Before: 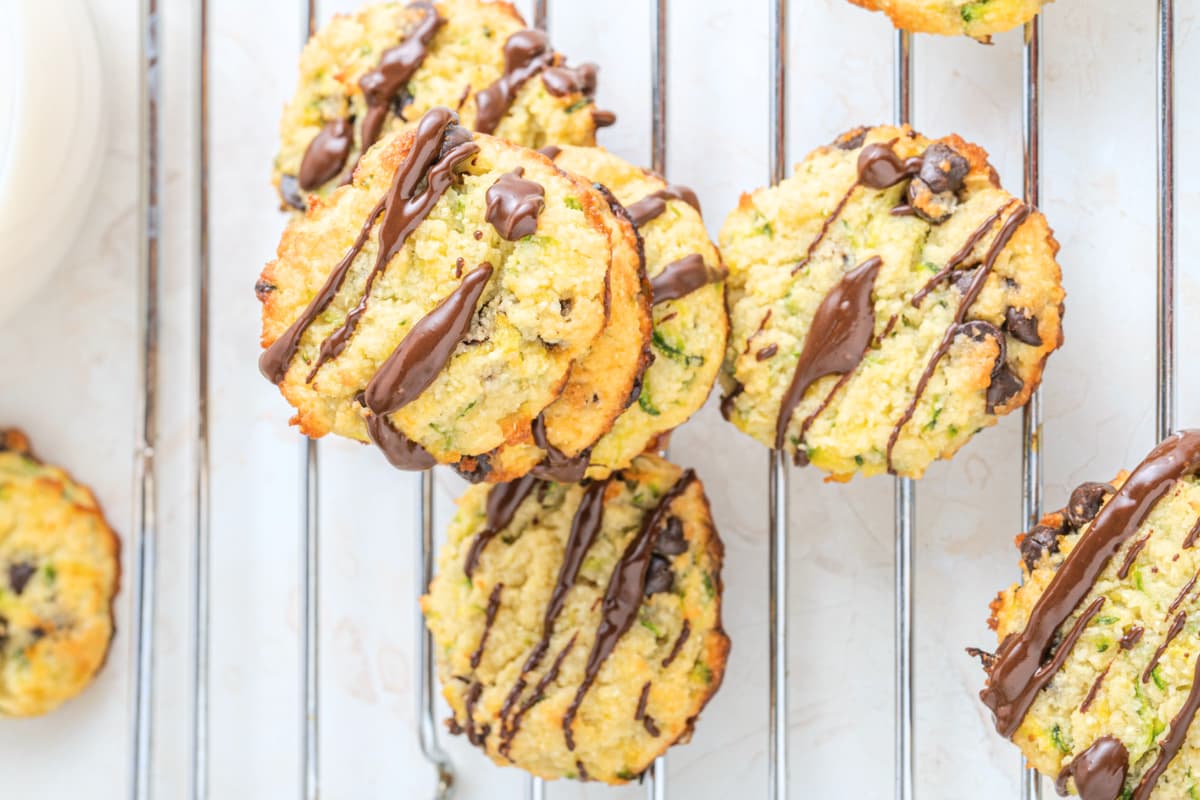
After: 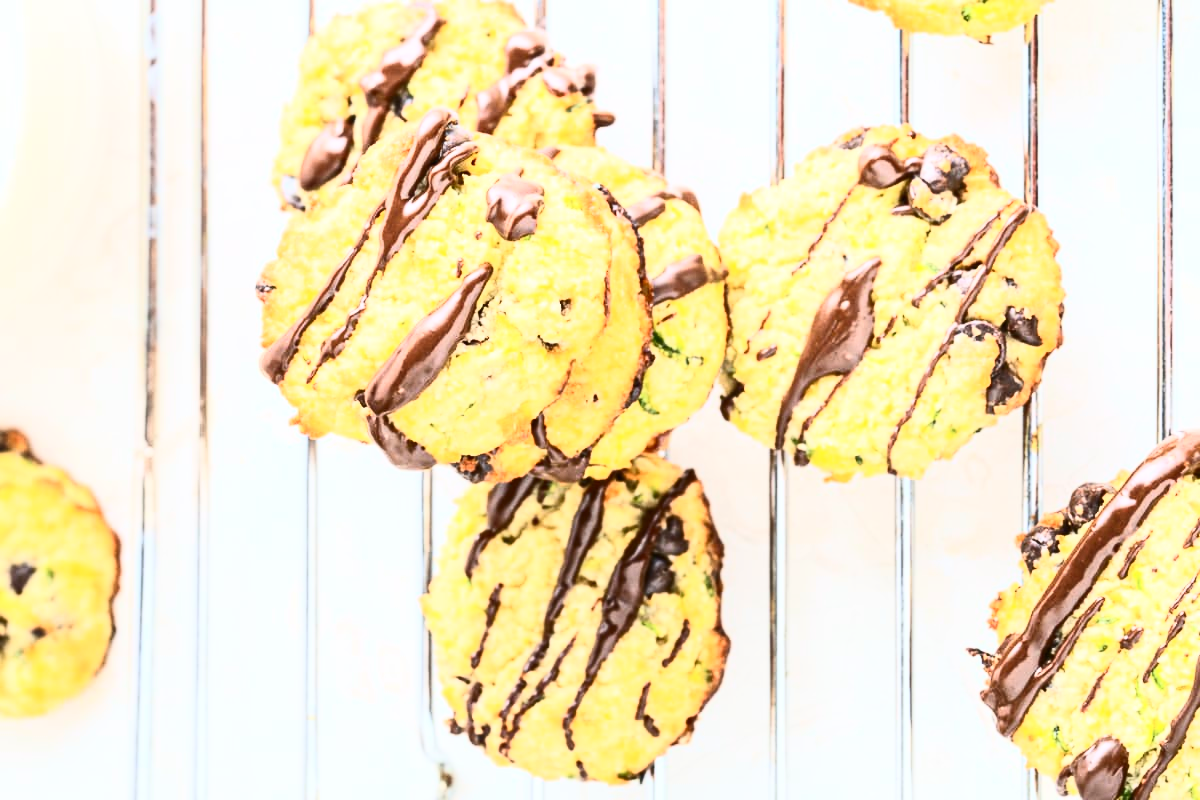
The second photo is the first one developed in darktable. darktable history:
contrast brightness saturation: contrast 0.639, brightness 0.323, saturation 0.135
